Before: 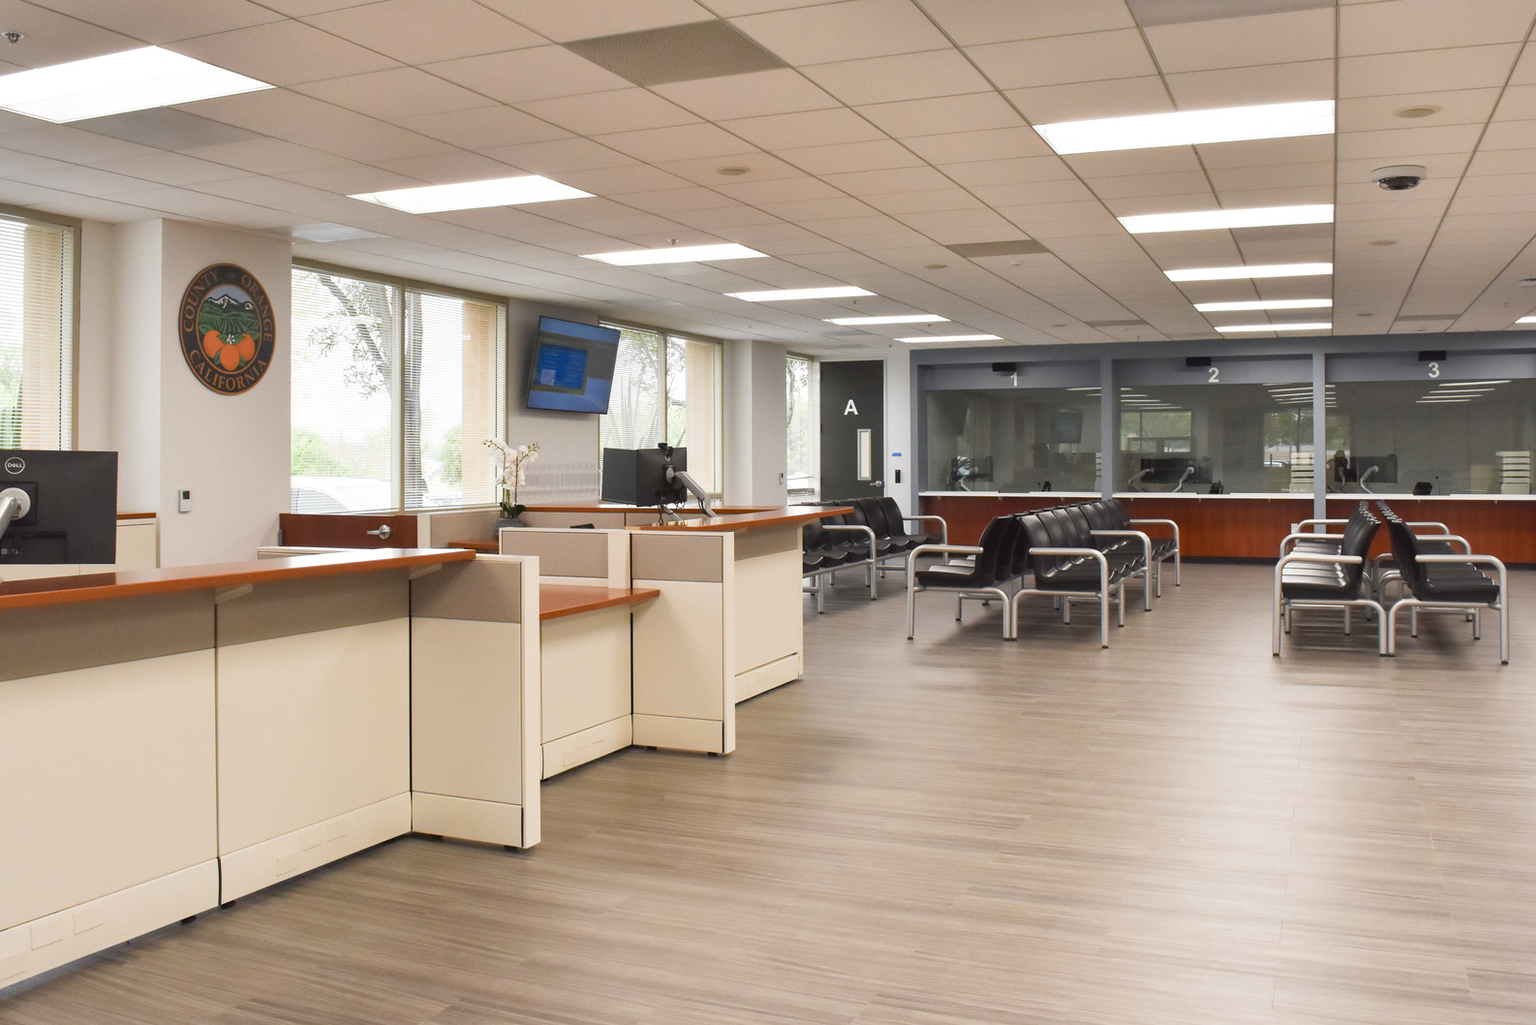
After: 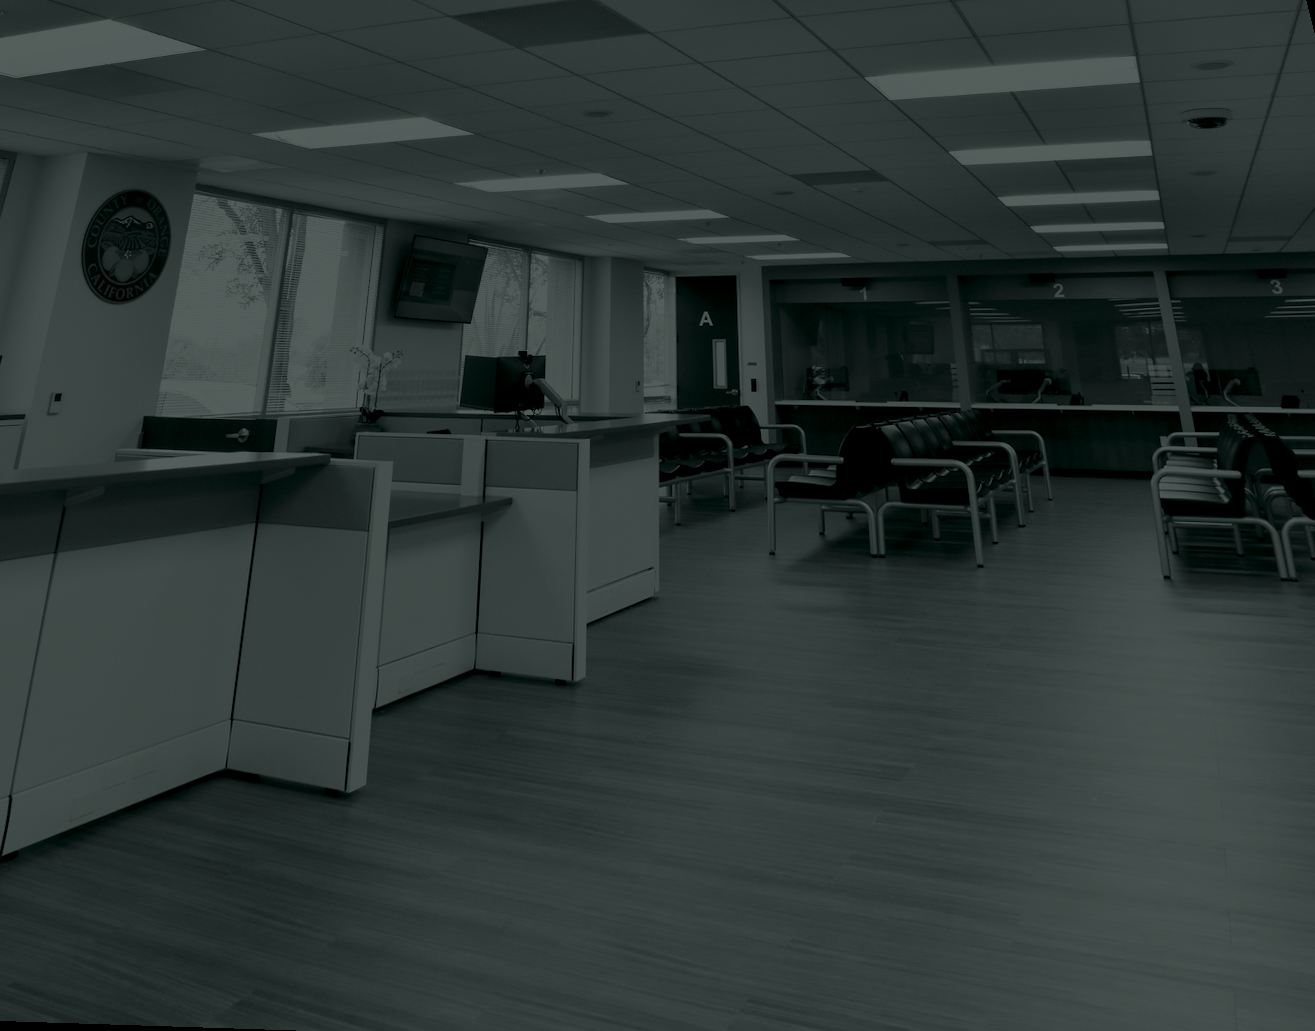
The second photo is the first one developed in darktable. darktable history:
rotate and perspective: rotation 0.72°, lens shift (vertical) -0.352, lens shift (horizontal) -0.051, crop left 0.152, crop right 0.859, crop top 0.019, crop bottom 0.964
colorize: hue 90°, saturation 19%, lightness 1.59%, version 1
